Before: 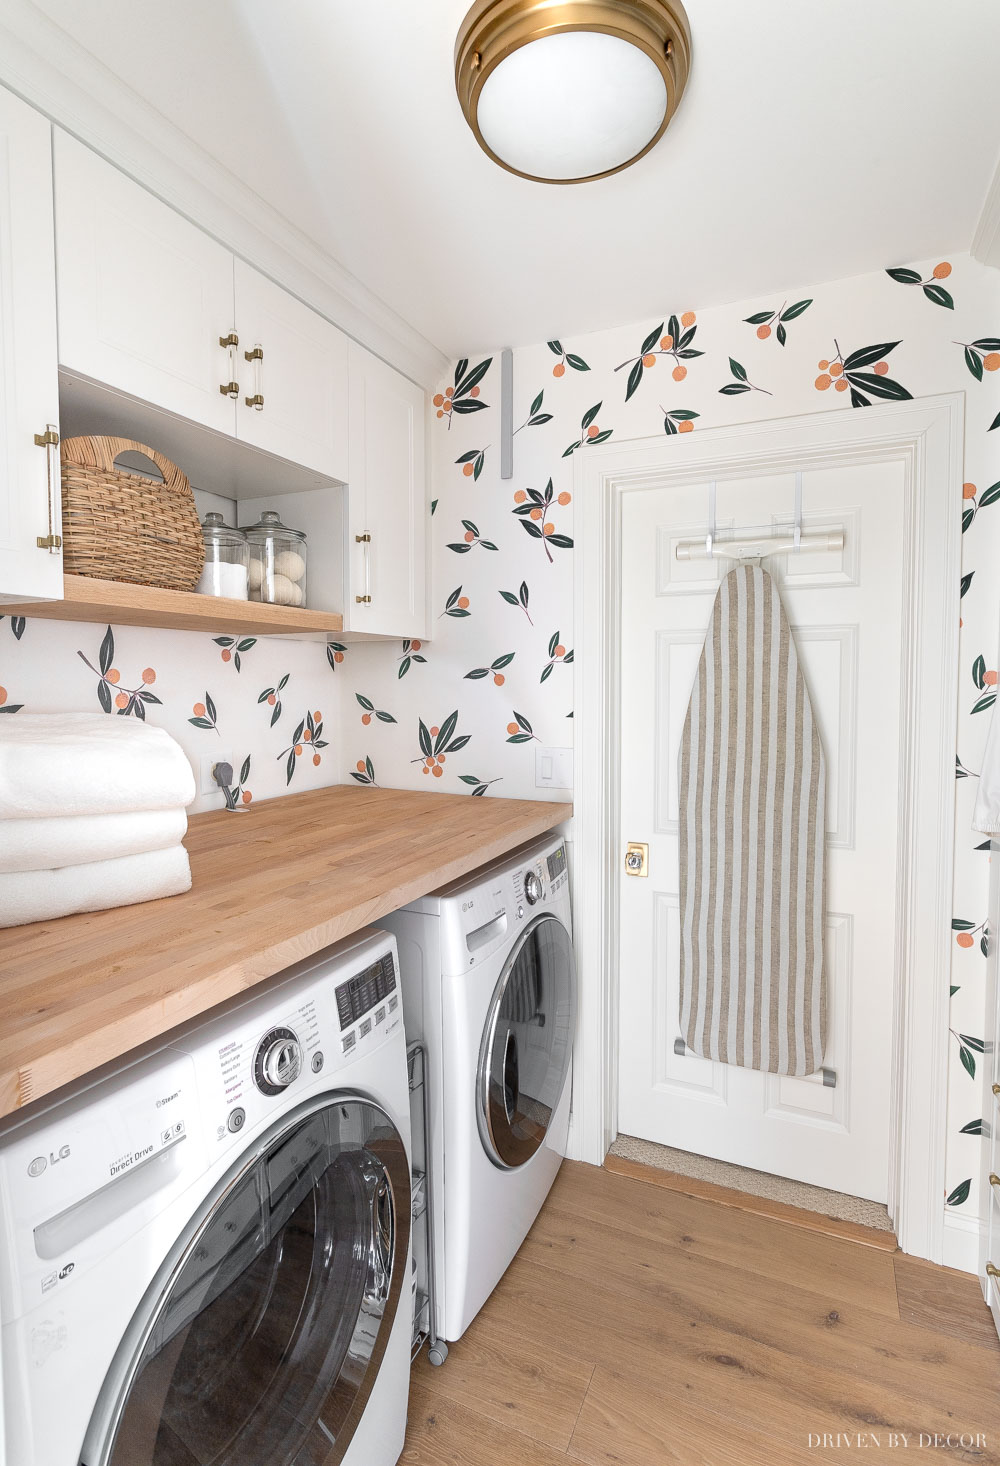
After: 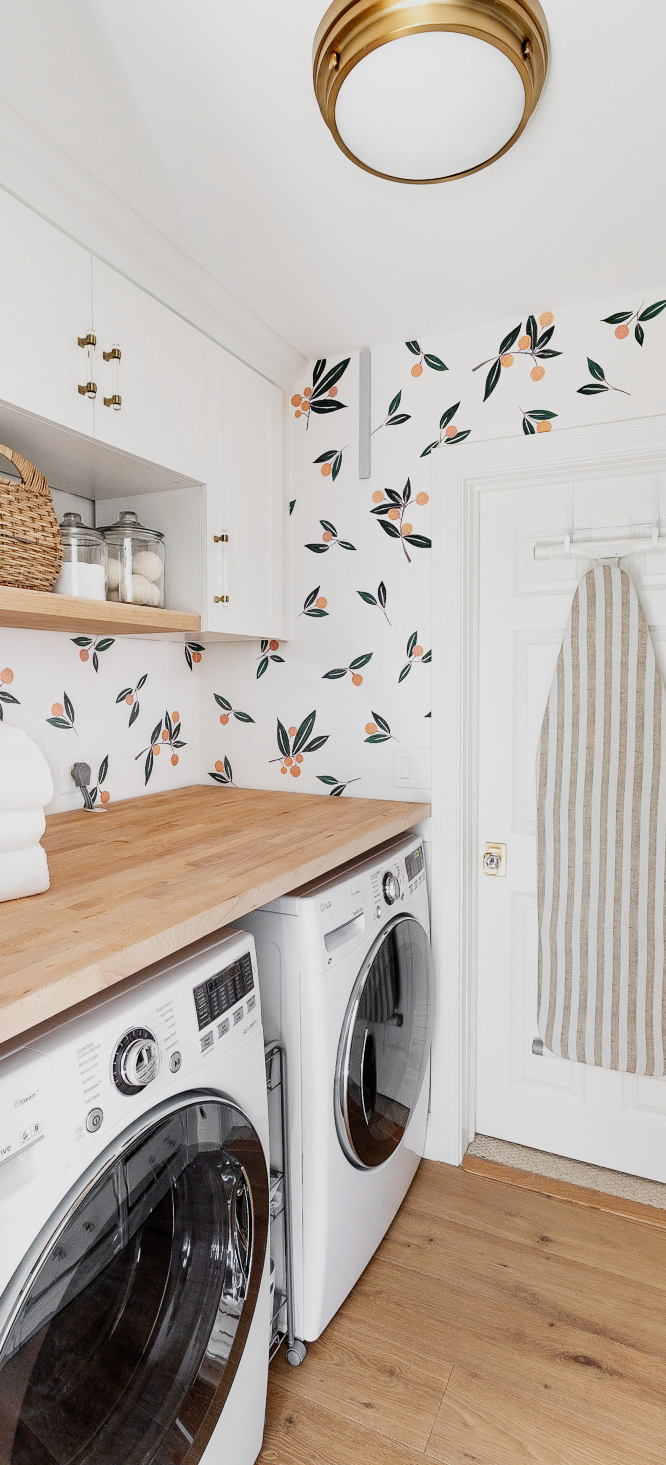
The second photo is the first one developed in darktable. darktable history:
sigmoid: contrast 1.8, skew -0.2, preserve hue 0%, red attenuation 0.1, red rotation 0.035, green attenuation 0.1, green rotation -0.017, blue attenuation 0.15, blue rotation -0.052, base primaries Rec2020
crop and rotate: left 14.292%, right 19.041%
